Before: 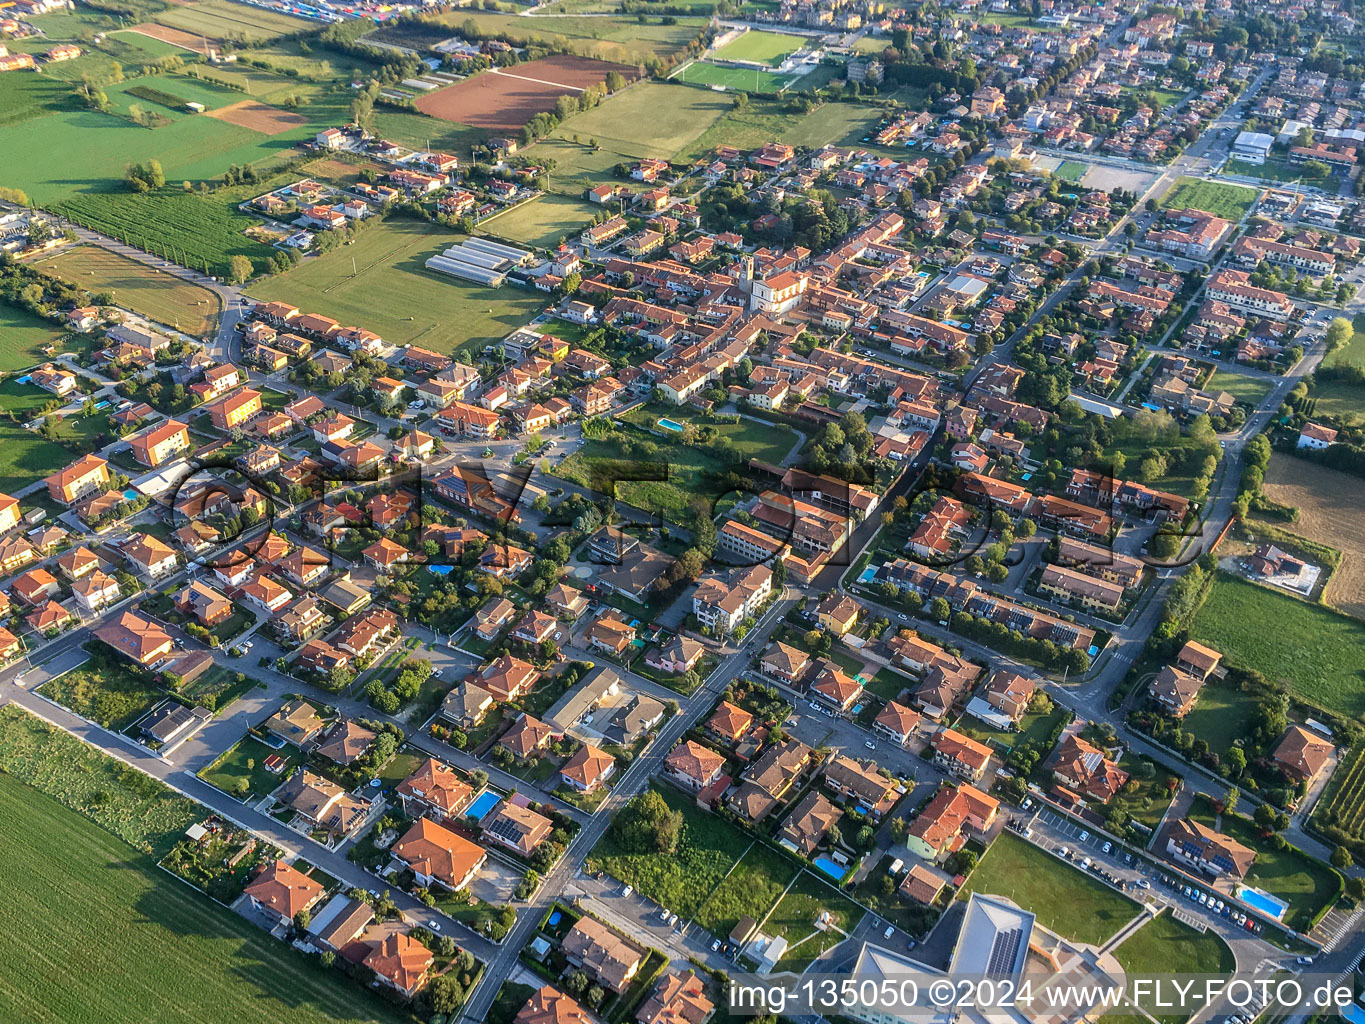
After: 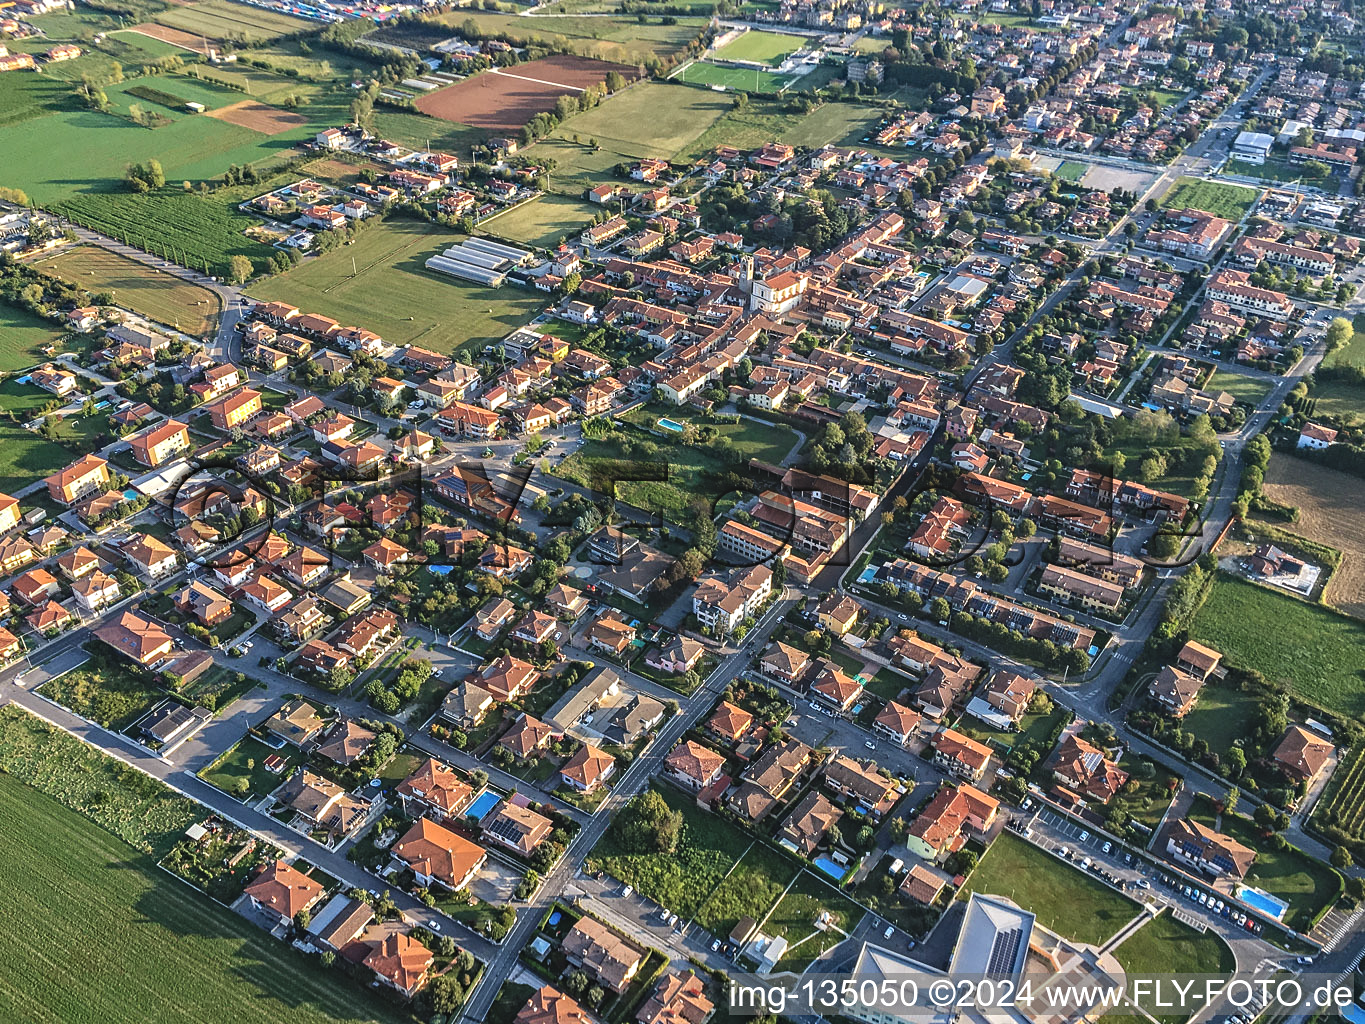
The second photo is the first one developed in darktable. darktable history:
contrast equalizer: octaves 7, y [[0.502, 0.517, 0.543, 0.576, 0.611, 0.631], [0.5 ×6], [0.5 ×6], [0 ×6], [0 ×6]]
exposure: black level correction -0.014, exposure -0.193 EV, compensate highlight preservation false
